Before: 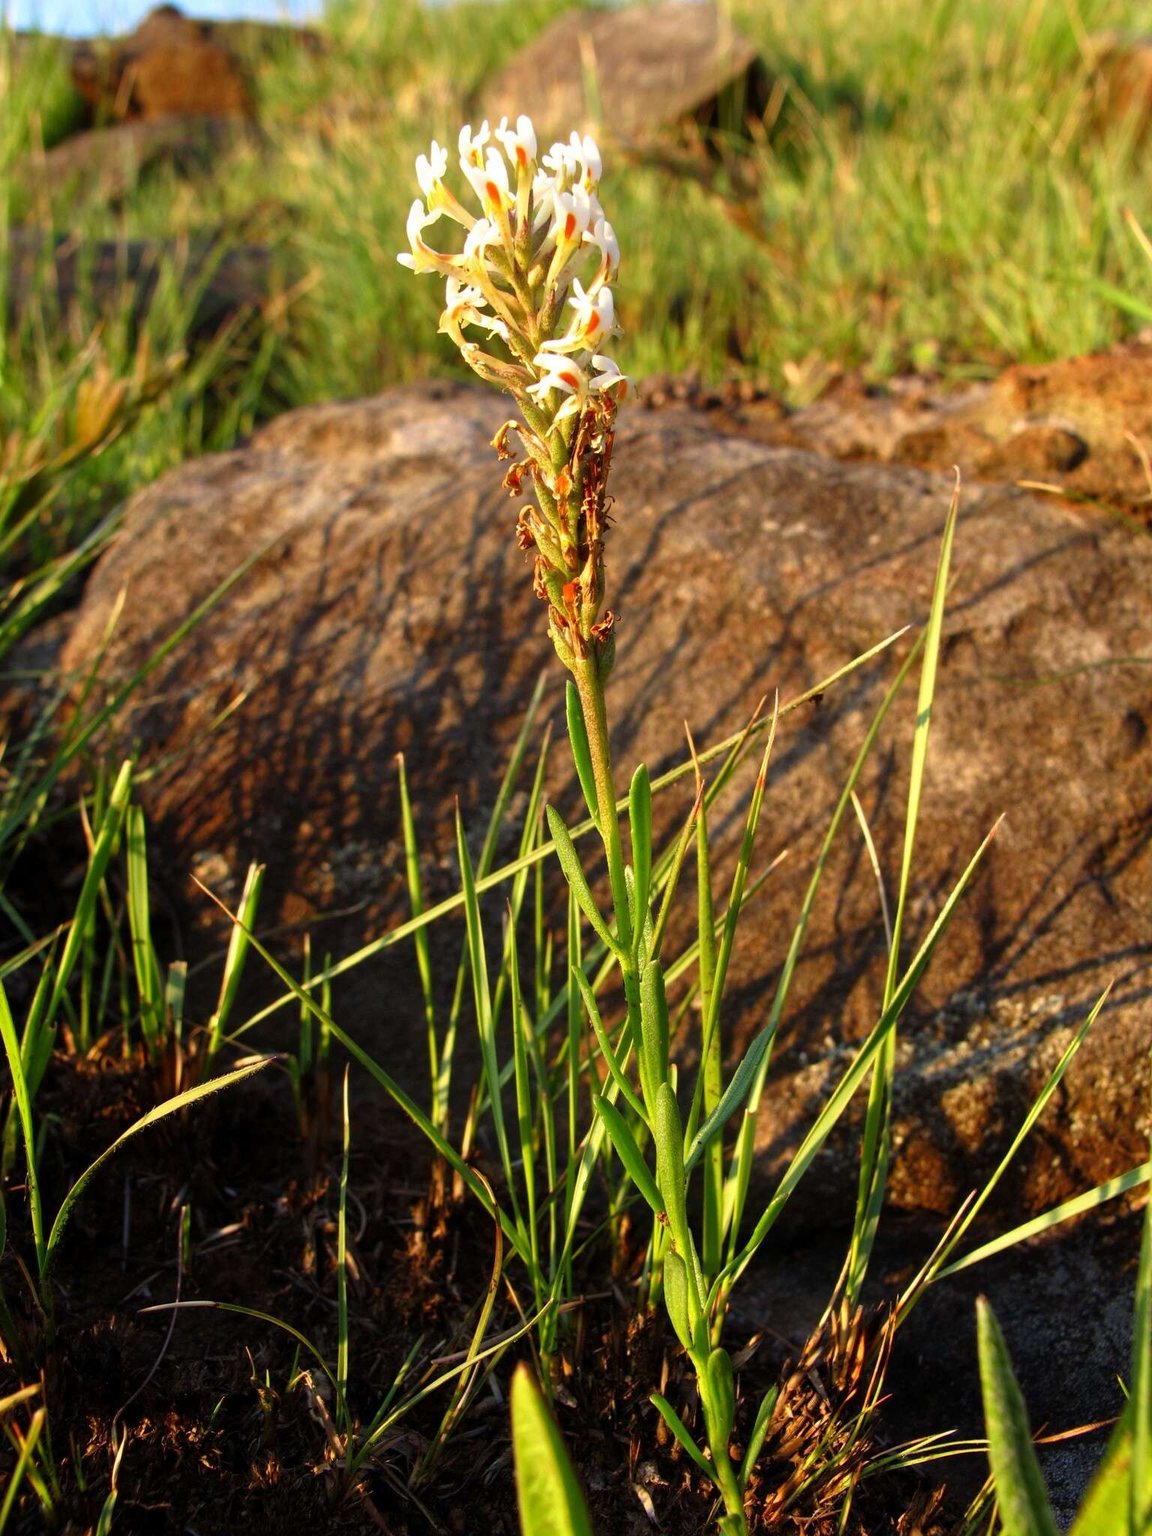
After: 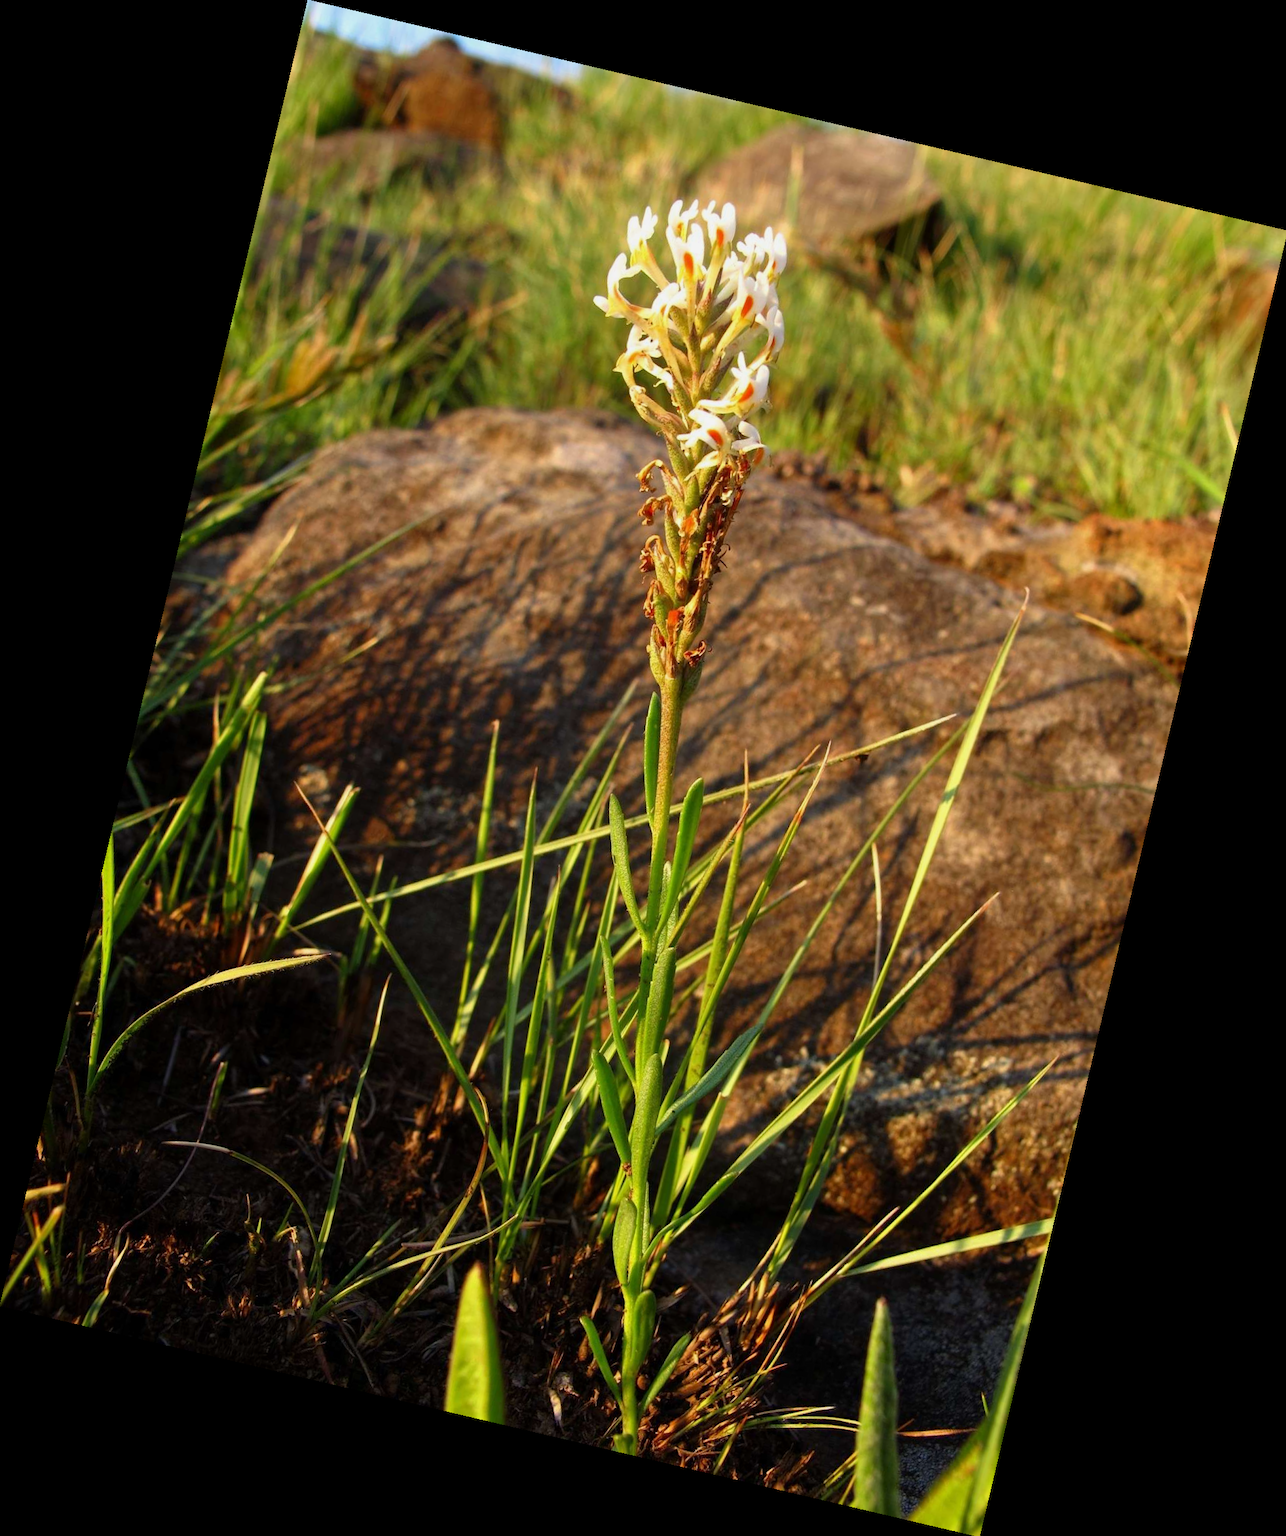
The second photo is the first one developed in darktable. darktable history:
exposure: exposure -0.157 EV, compensate highlight preservation false
rotate and perspective: rotation 13.27°, automatic cropping off
